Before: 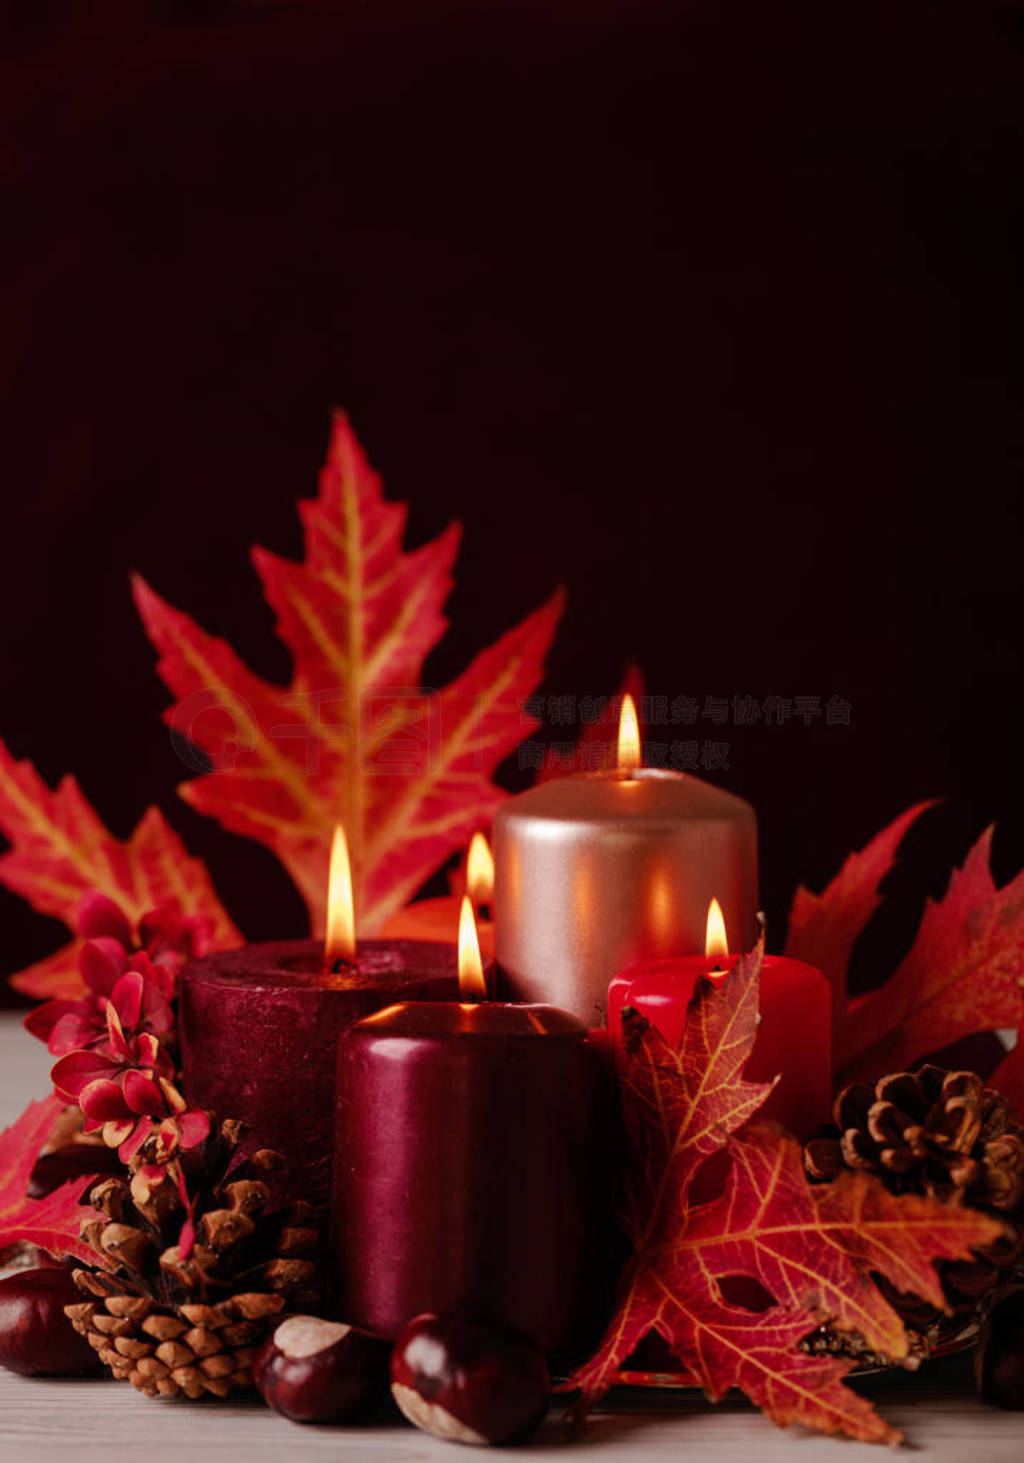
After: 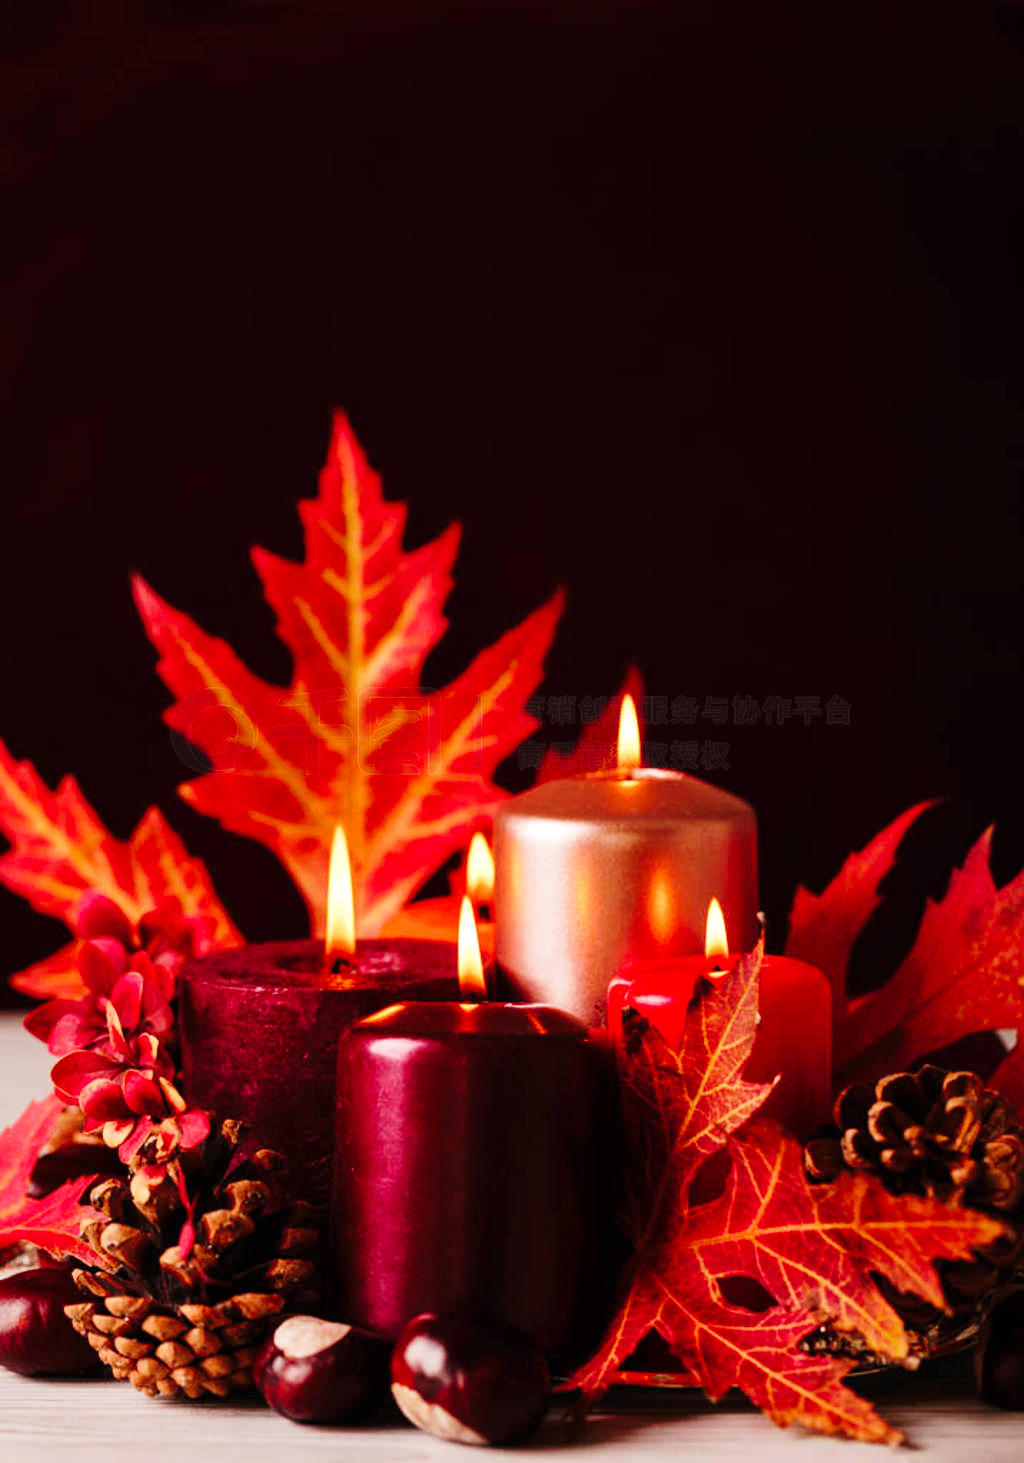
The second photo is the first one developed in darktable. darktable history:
exposure: exposure 0.15 EV, compensate highlight preservation false
base curve: curves: ch0 [(0, 0) (0.028, 0.03) (0.121, 0.232) (0.46, 0.748) (0.859, 0.968) (1, 1)], preserve colors none
